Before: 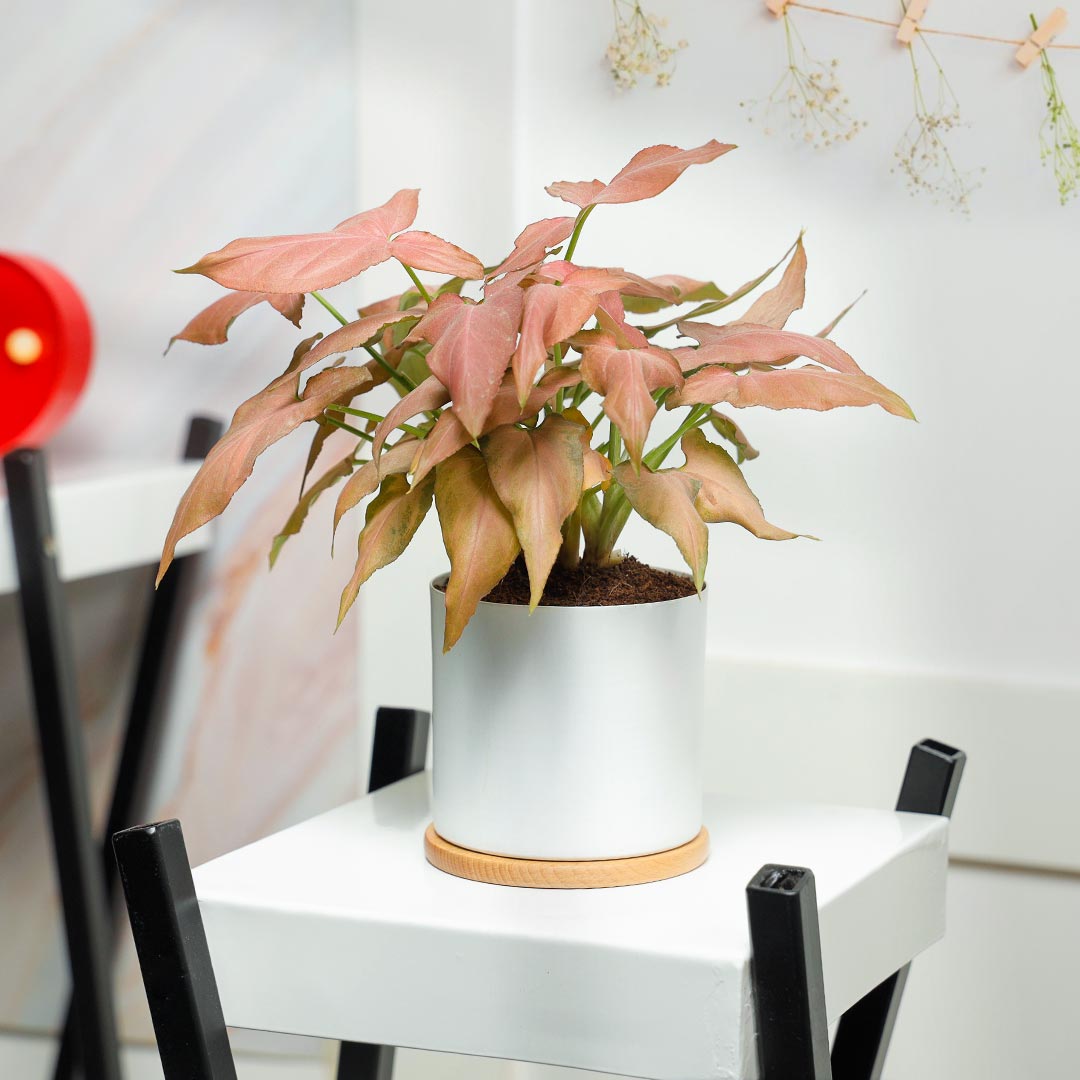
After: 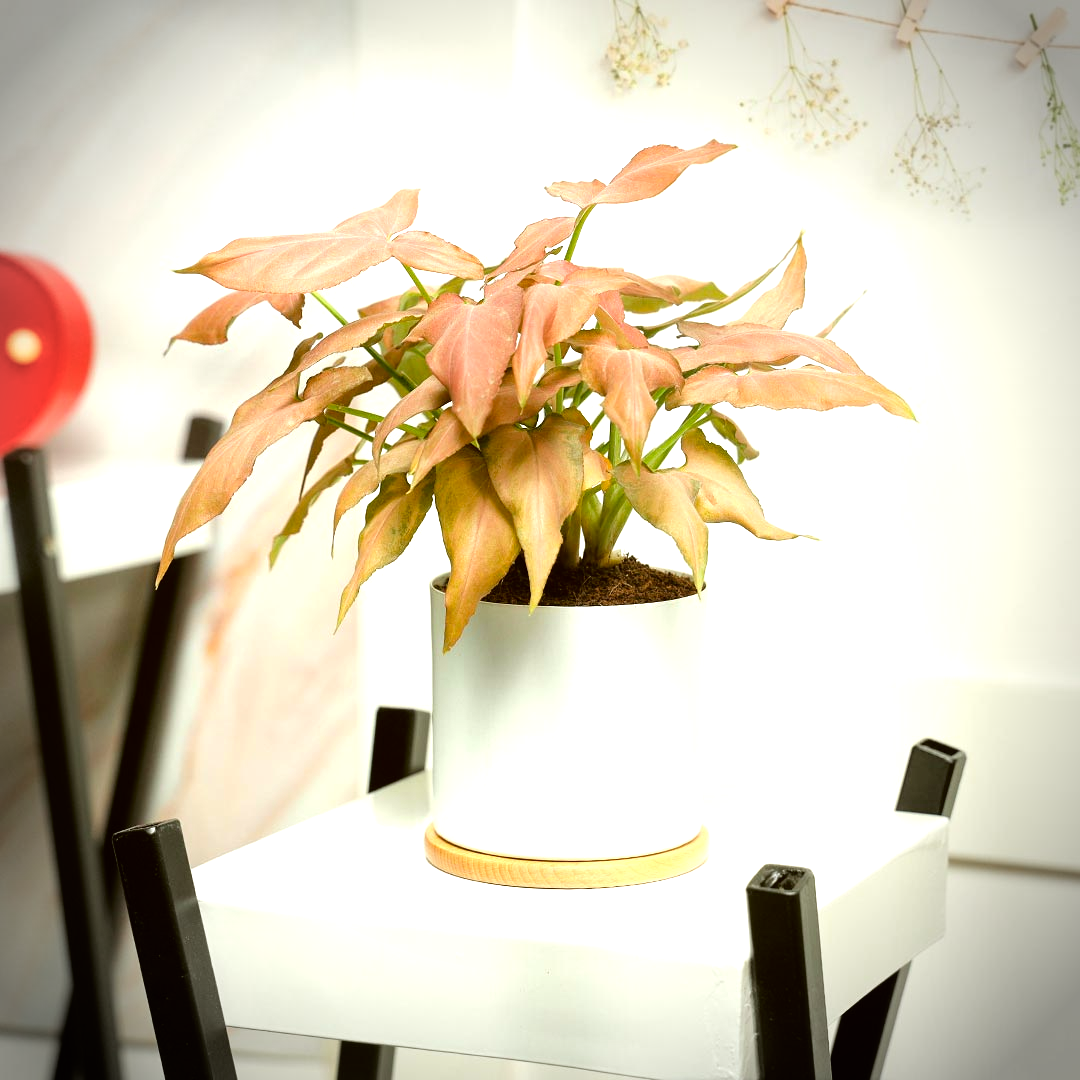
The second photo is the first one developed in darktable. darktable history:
tone equalizer: -8 EV -0.718 EV, -7 EV -0.697 EV, -6 EV -0.638 EV, -5 EV -0.415 EV, -3 EV 0.403 EV, -2 EV 0.6 EV, -1 EV 0.694 EV, +0 EV 0.746 EV
color correction: highlights a* -1.32, highlights b* 10.22, shadows a* 0.4, shadows b* 19.23
vignetting: brightness -0.694, unbound false
